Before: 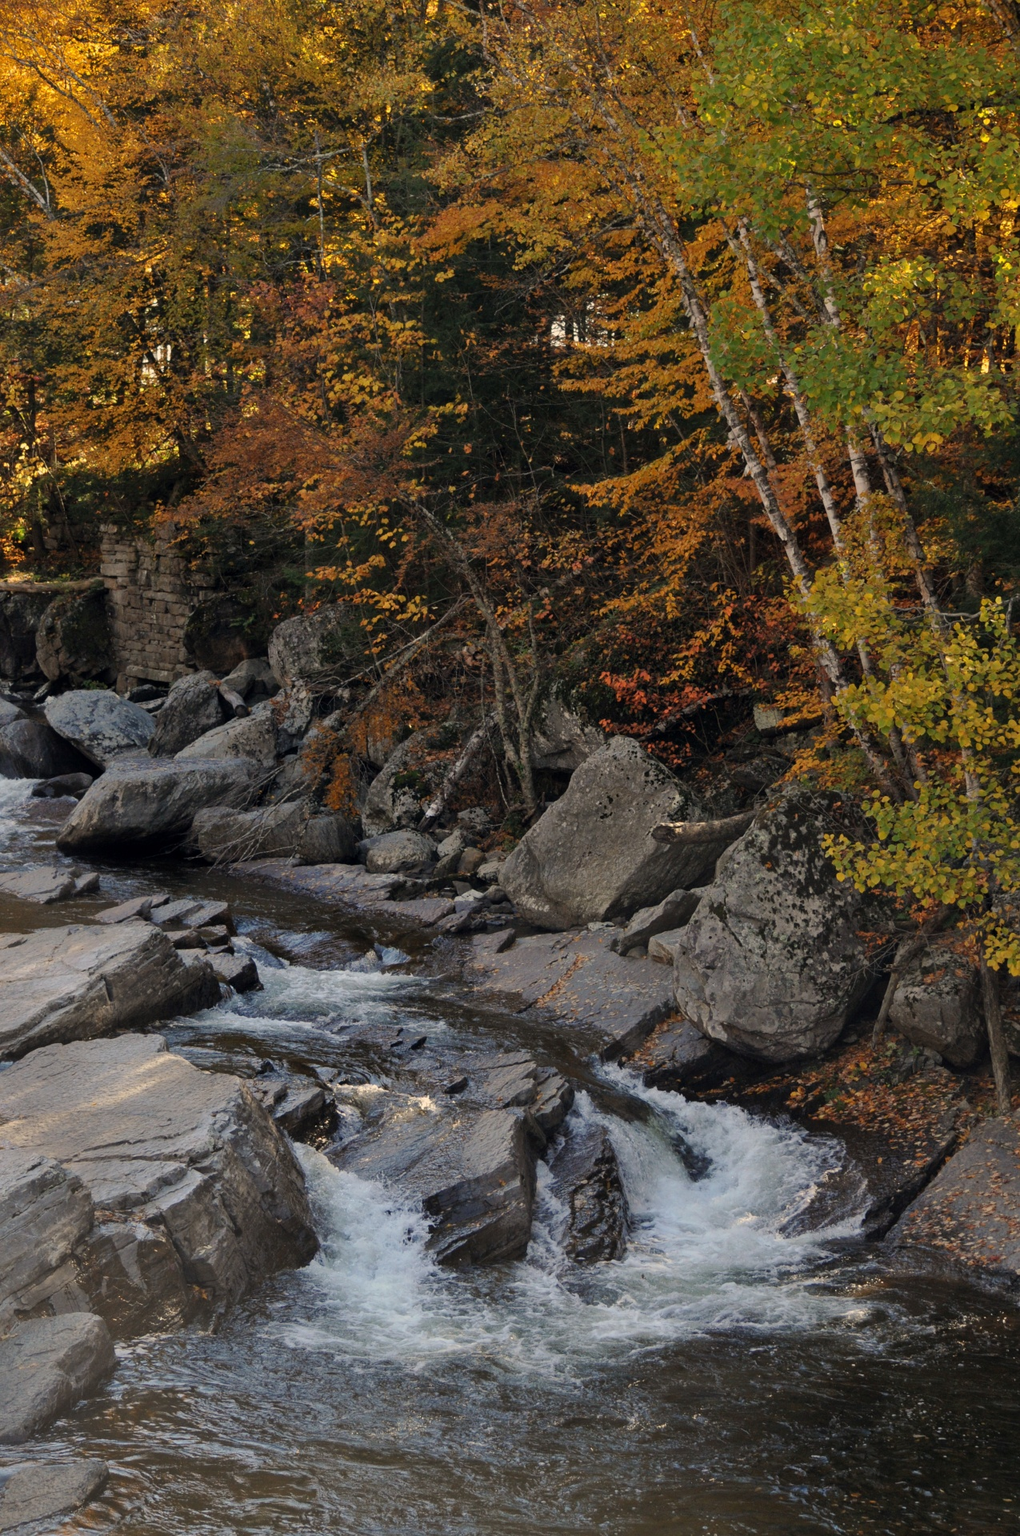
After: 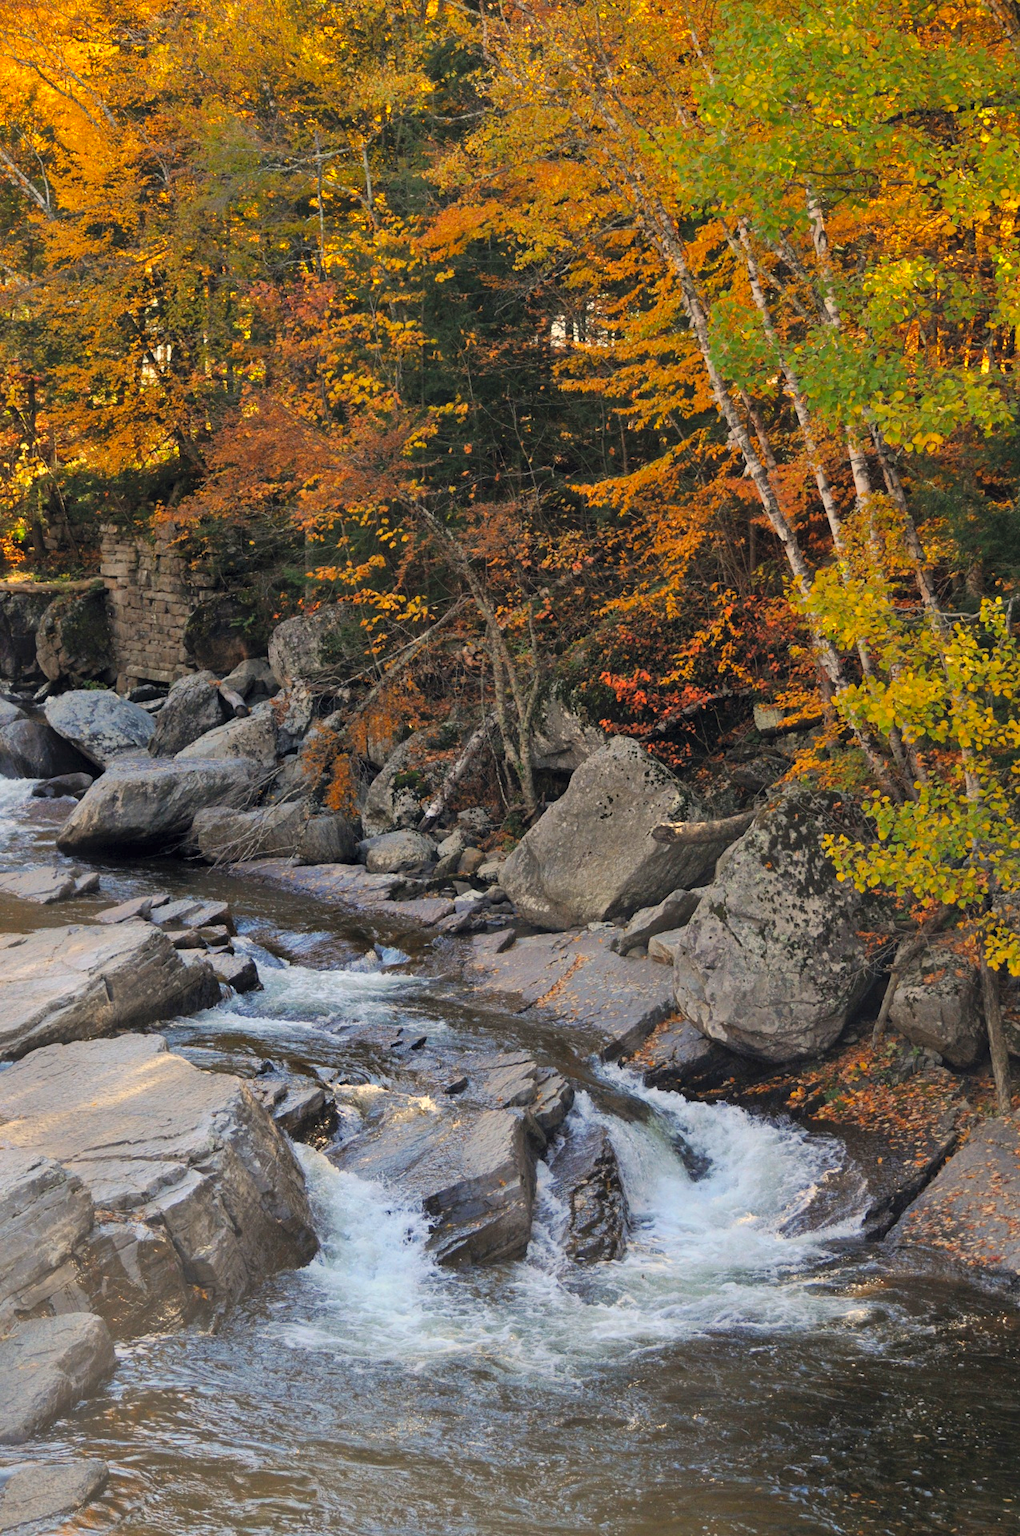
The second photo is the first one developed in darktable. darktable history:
exposure: exposure 0.2 EV, compensate highlight preservation false
contrast brightness saturation: contrast 0.07, brightness 0.18, saturation 0.4
shadows and highlights: shadows 62.66, white point adjustment 0.37, highlights -34.44, compress 83.82%
